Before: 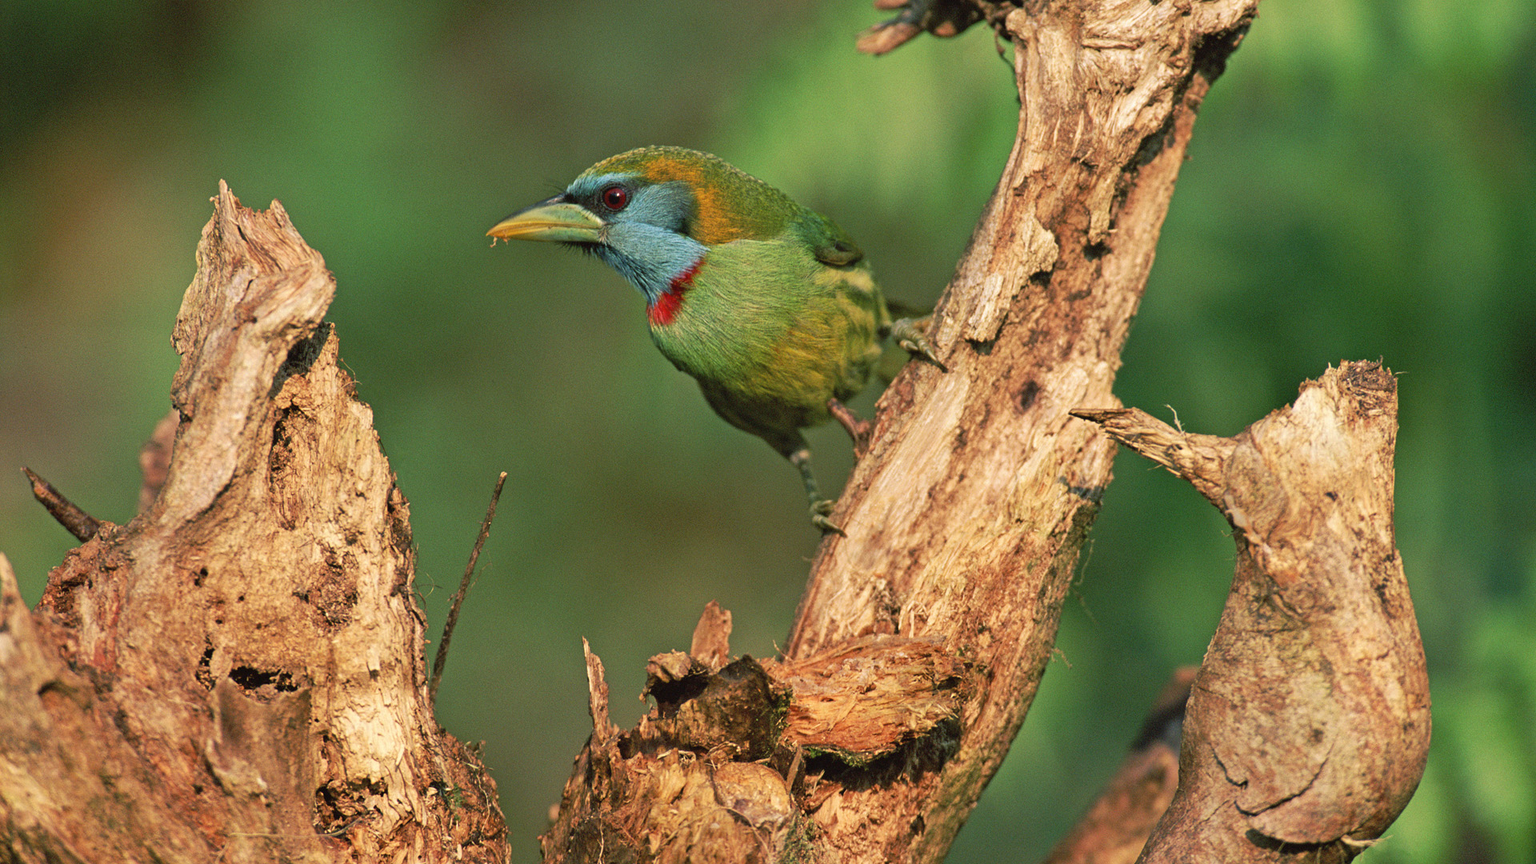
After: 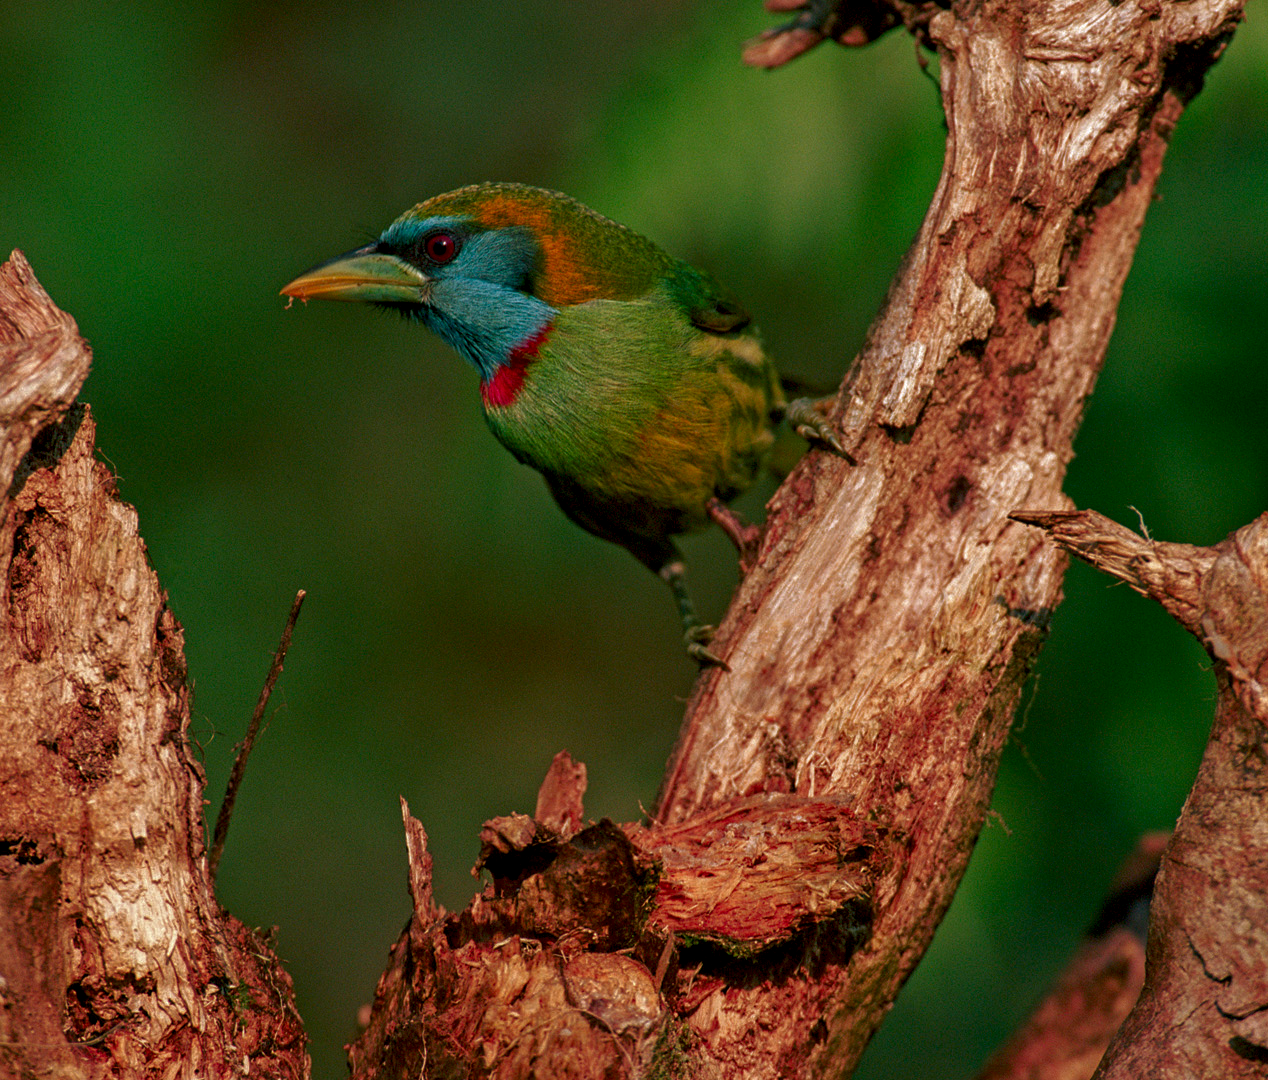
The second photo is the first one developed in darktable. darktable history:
color correction: highlights a* -0.632, highlights b* -8.29
base curve: curves: ch0 [(0, 0) (0.841, 0.609) (1, 1)]
color zones: curves: ch1 [(0.239, 0.552) (0.75, 0.5)]; ch2 [(0.25, 0.462) (0.749, 0.457)]
local contrast: highlights 33%, detail 135%
crop: left 17.114%, right 16.834%
contrast brightness saturation: contrast 0.067, brightness -0.127, saturation 0.065
